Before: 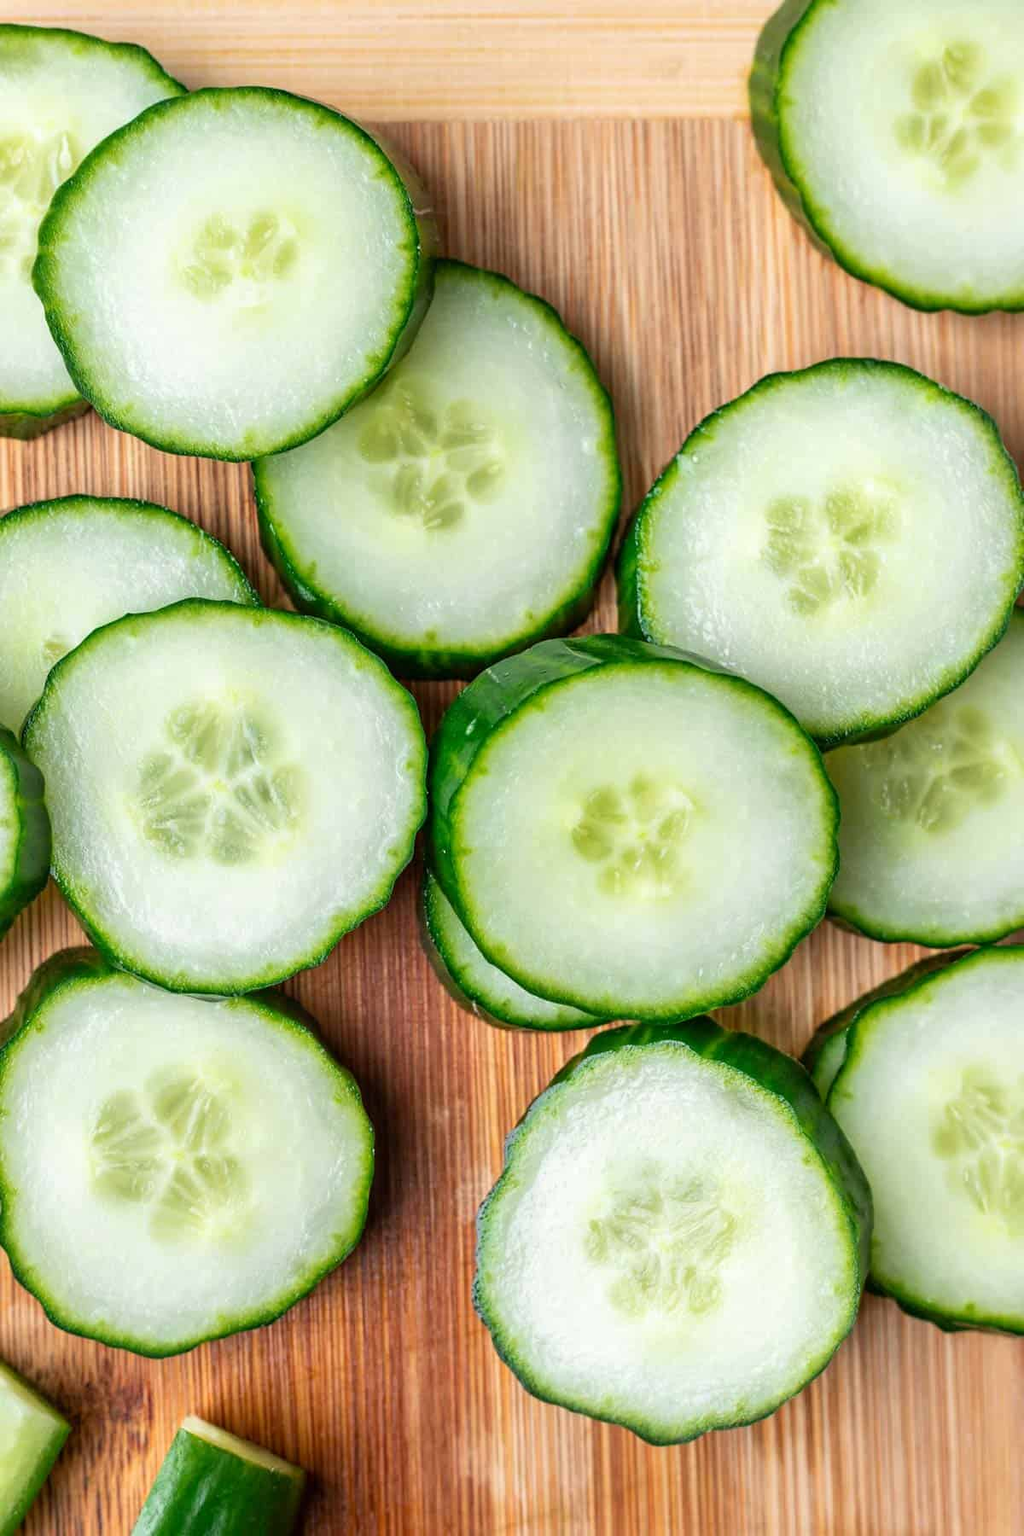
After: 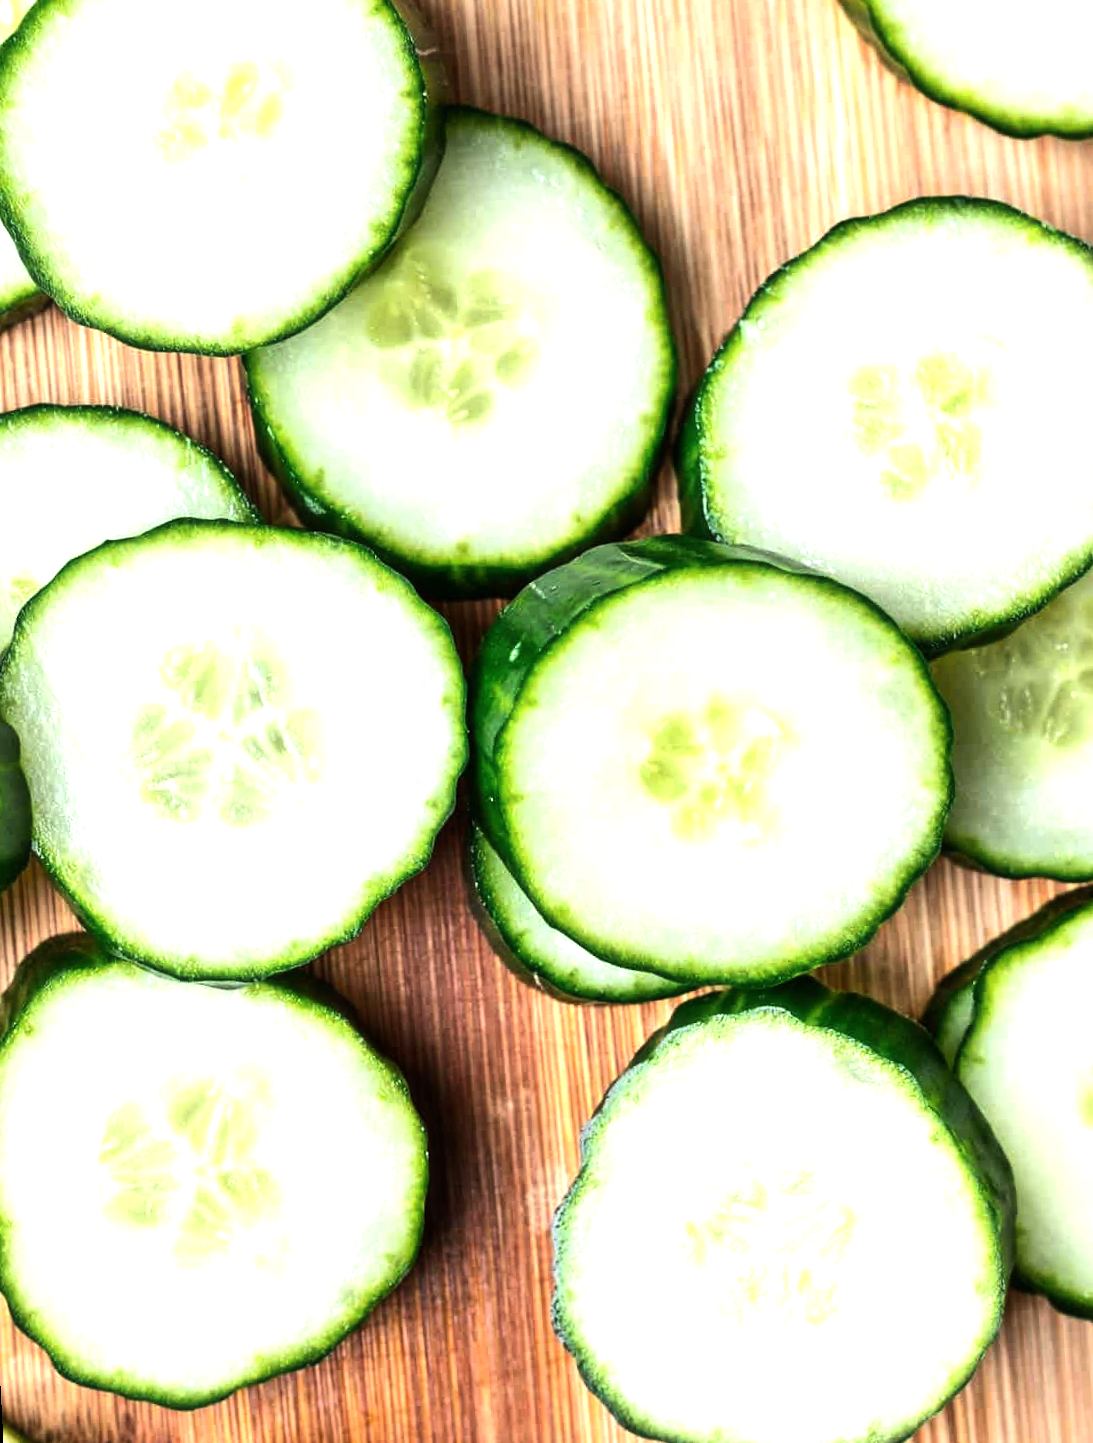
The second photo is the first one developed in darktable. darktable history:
crop: left 3.305%, top 6.436%, right 6.389%, bottom 3.258%
rotate and perspective: rotation -3°, crop left 0.031, crop right 0.968, crop top 0.07, crop bottom 0.93
tone equalizer: -8 EV -1.08 EV, -7 EV -1.01 EV, -6 EV -0.867 EV, -5 EV -0.578 EV, -3 EV 0.578 EV, -2 EV 0.867 EV, -1 EV 1.01 EV, +0 EV 1.08 EV, edges refinement/feathering 500, mask exposure compensation -1.57 EV, preserve details no
haze removal: strength -0.09, adaptive false
